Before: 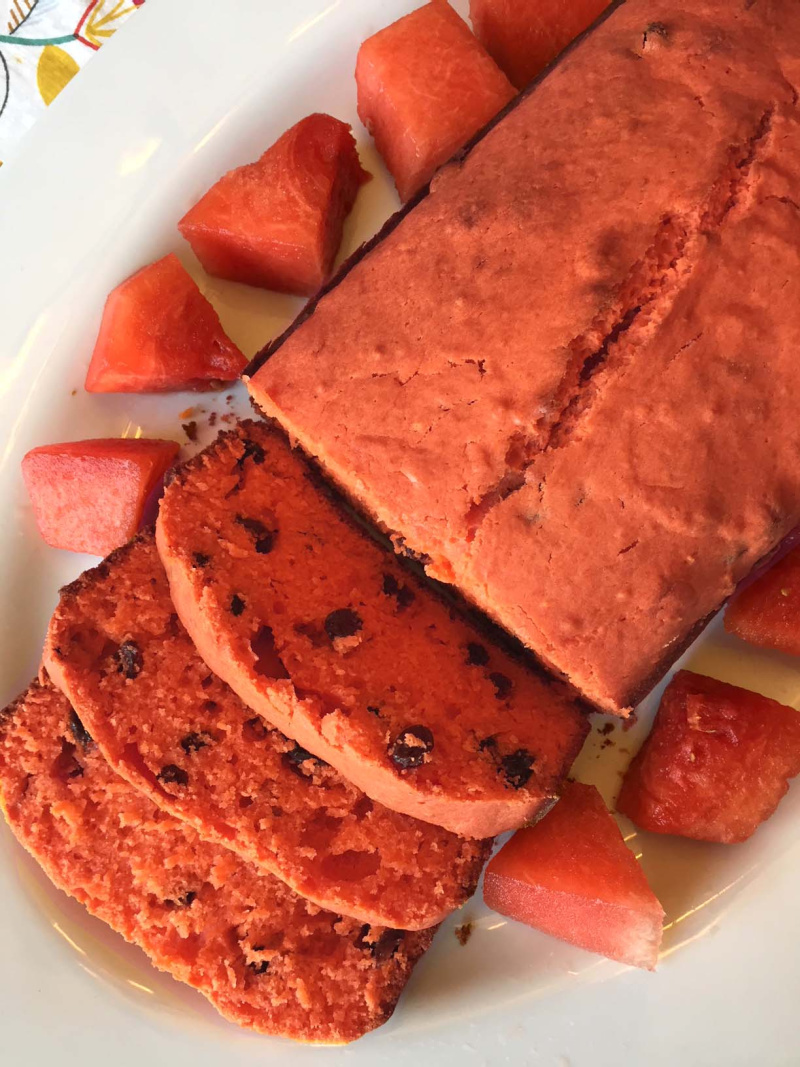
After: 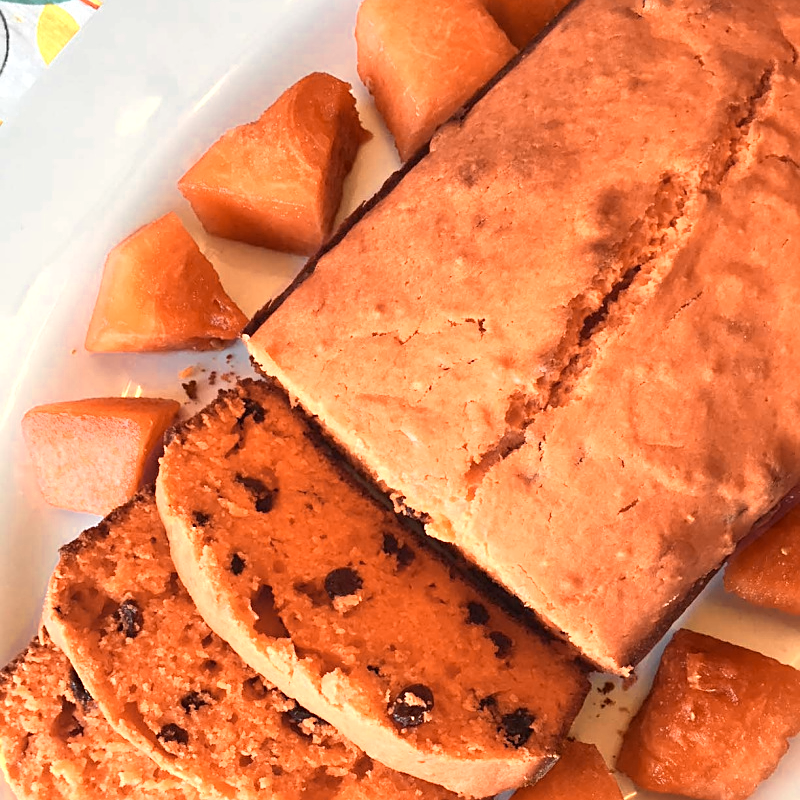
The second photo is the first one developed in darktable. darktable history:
crop: top 3.857%, bottom 21.132%
color zones: curves: ch0 [(0.018, 0.548) (0.197, 0.654) (0.425, 0.447) (0.605, 0.658) (0.732, 0.579)]; ch1 [(0.105, 0.531) (0.224, 0.531) (0.386, 0.39) (0.618, 0.456) (0.732, 0.456) (0.956, 0.421)]; ch2 [(0.039, 0.583) (0.215, 0.465) (0.399, 0.544) (0.465, 0.548) (0.614, 0.447) (0.724, 0.43) (0.882, 0.623) (0.956, 0.632)]
base curve: curves: ch0 [(0, 0) (0.262, 0.32) (0.722, 0.705) (1, 1)]
sharpen: on, module defaults
